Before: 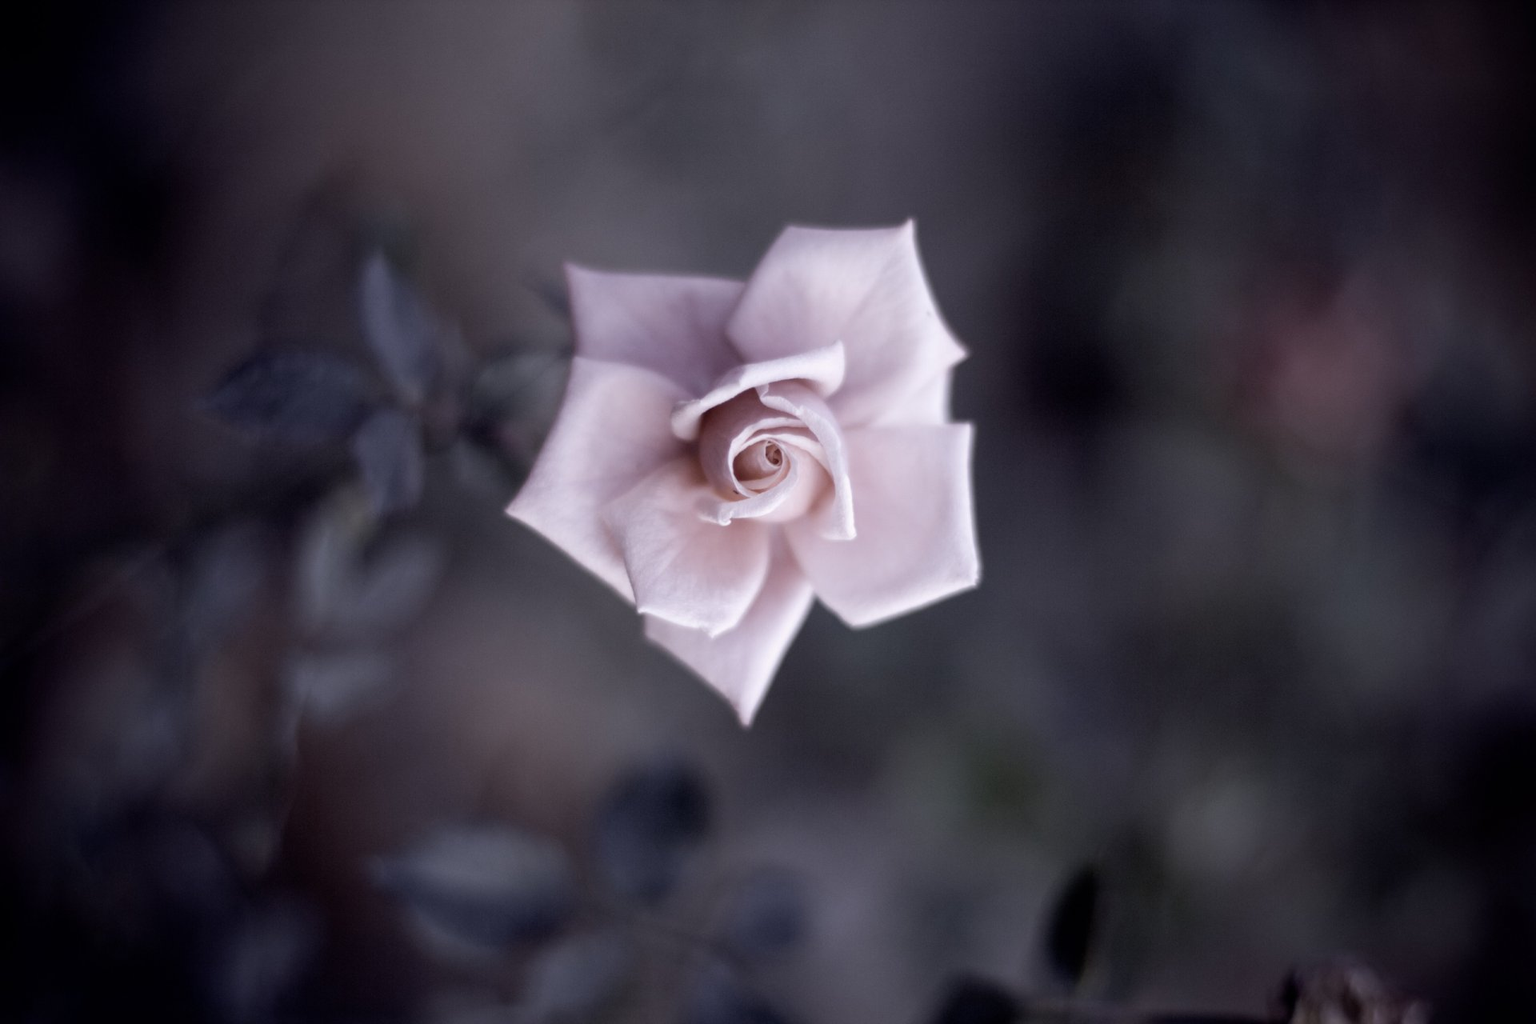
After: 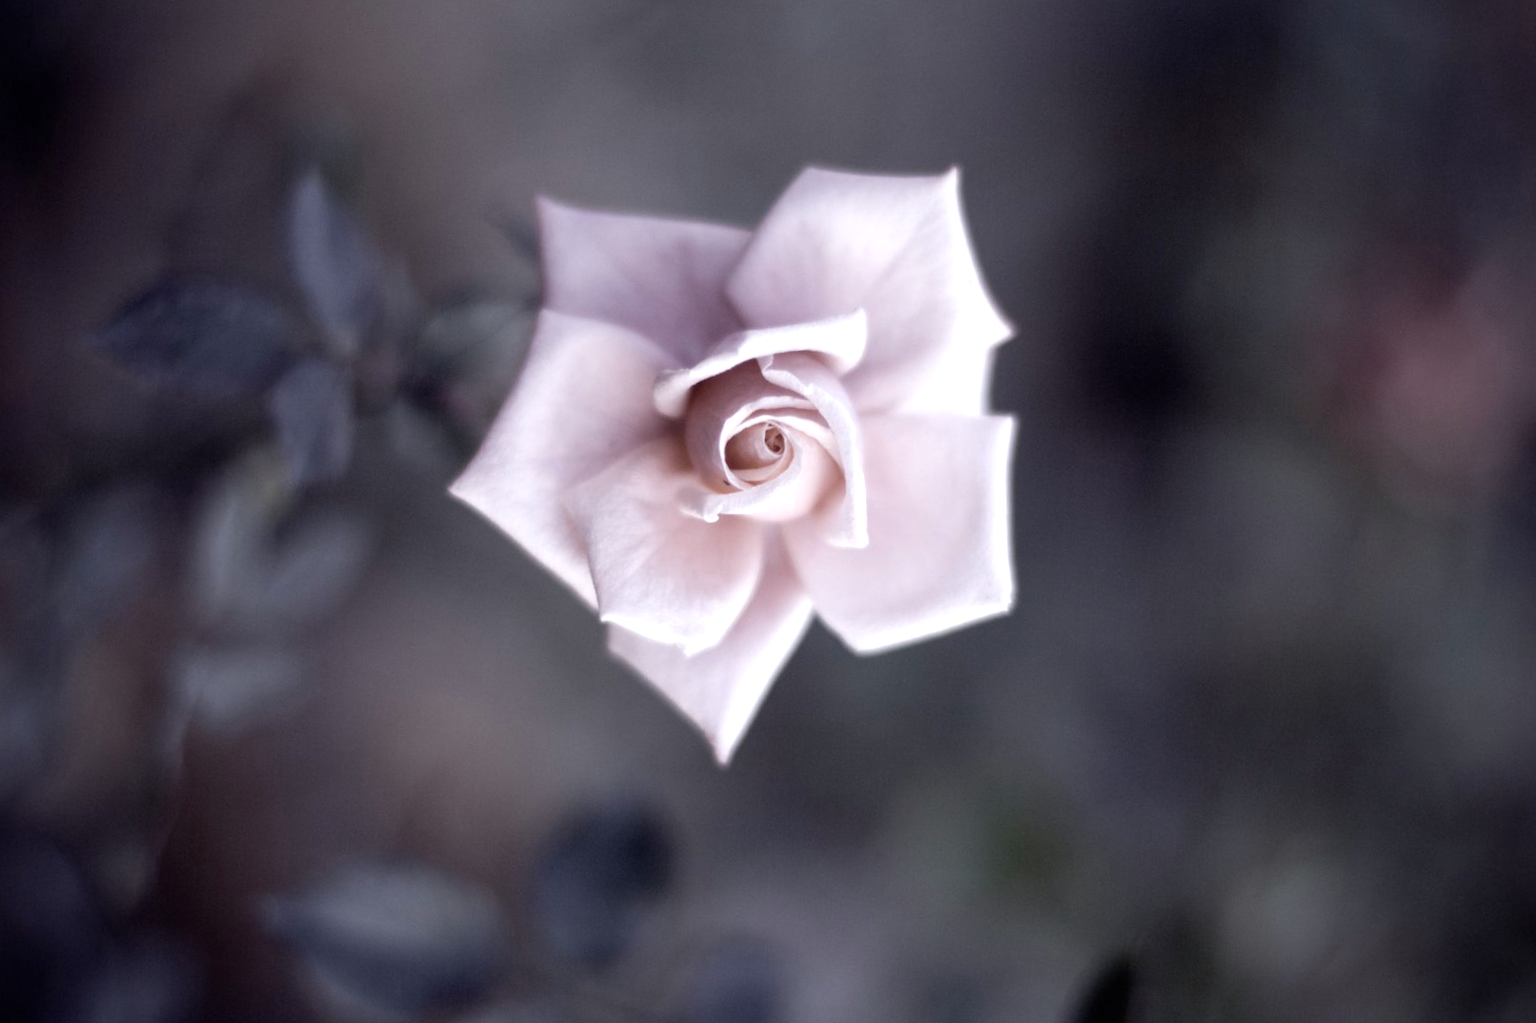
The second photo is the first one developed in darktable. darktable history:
crop and rotate: angle -3.27°, left 5.211%, top 5.211%, right 4.607%, bottom 4.607%
exposure: black level correction 0, exposure 0.5 EV, compensate highlight preservation false
color correction: highlights a* -2.68, highlights b* 2.57
